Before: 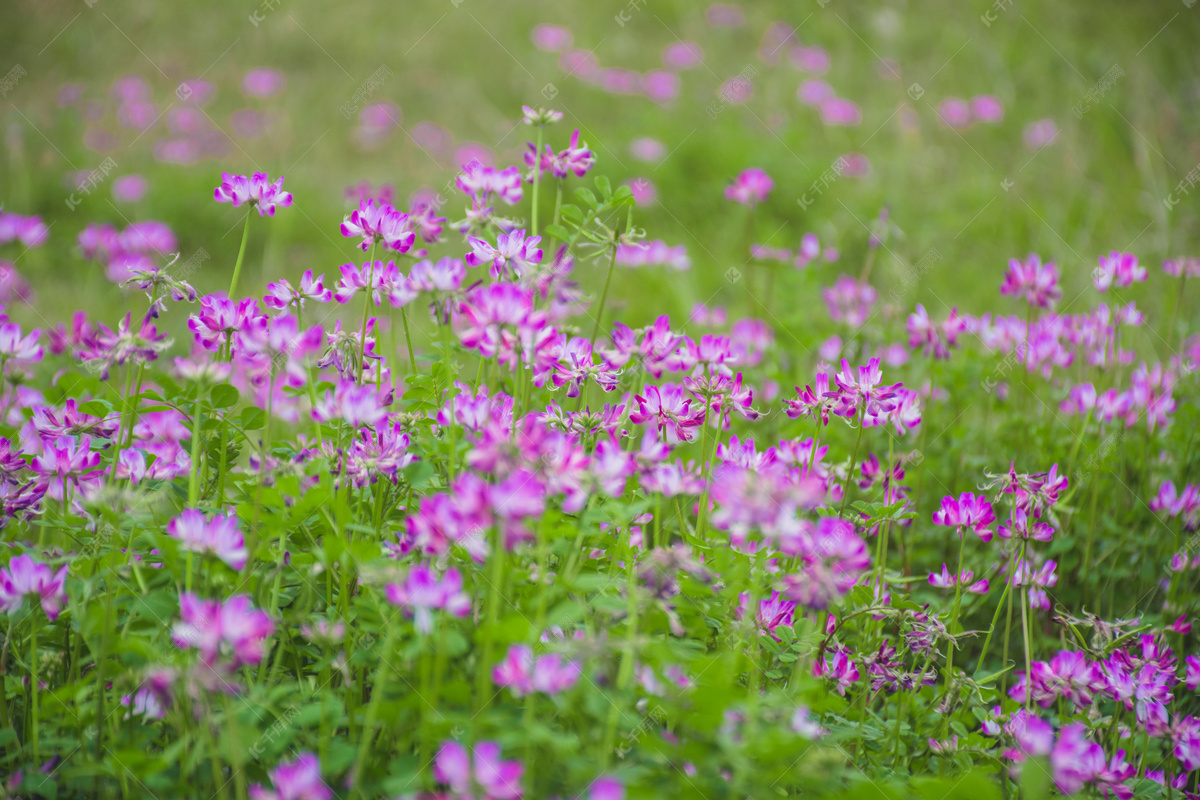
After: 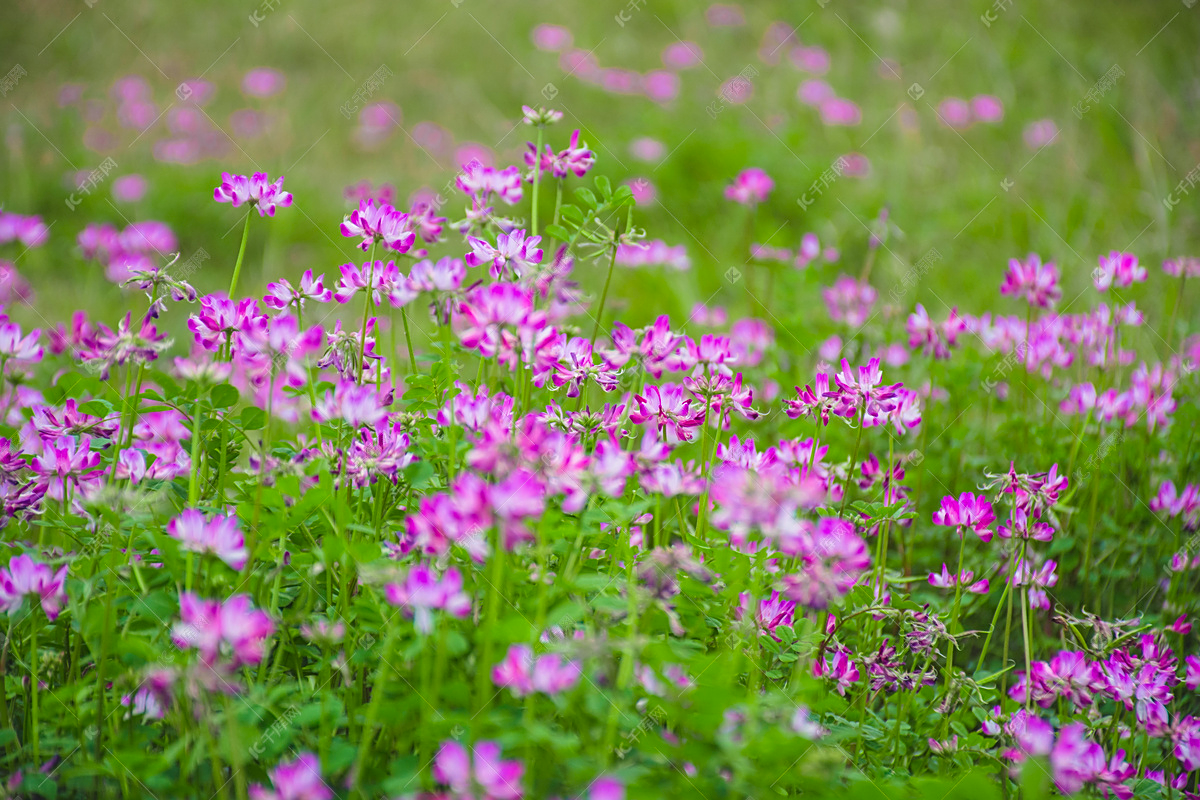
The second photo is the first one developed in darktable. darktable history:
sharpen: on, module defaults
contrast brightness saturation: contrast 0.075
tone equalizer: on, module defaults
shadows and highlights: shadows 32.03, highlights -32.16, soften with gaussian
